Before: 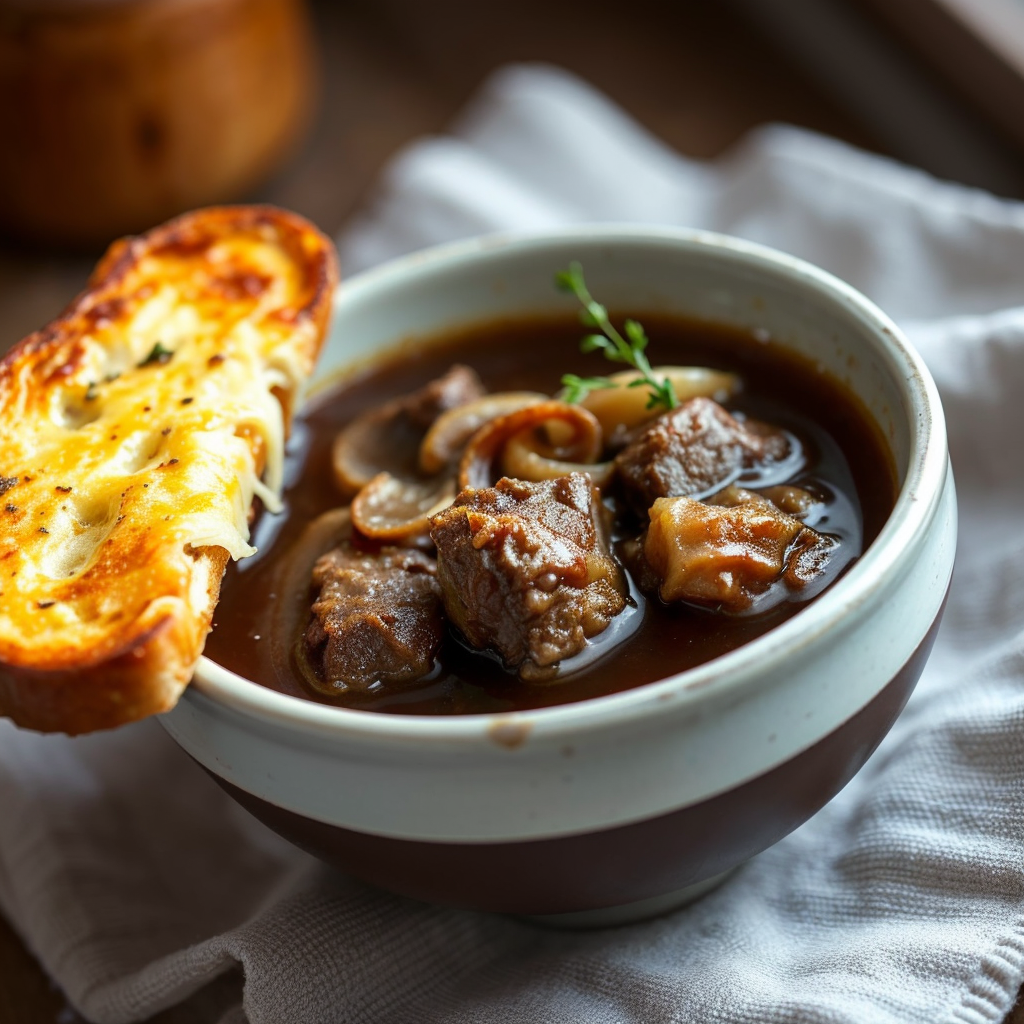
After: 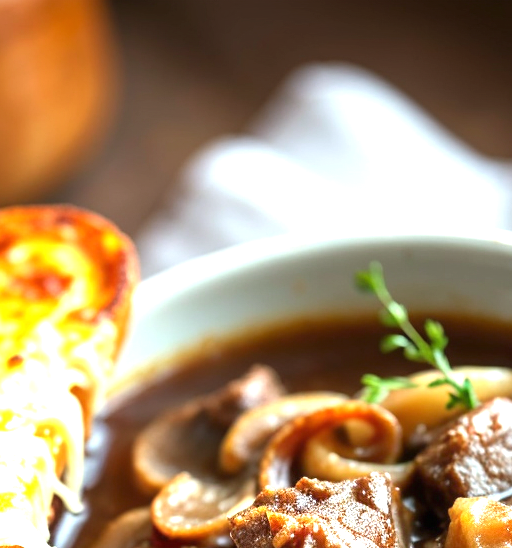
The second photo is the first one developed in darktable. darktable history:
tone equalizer: on, module defaults
exposure: black level correction 0, exposure 1.2 EV, compensate exposure bias true, compensate highlight preservation false
crop: left 19.556%, right 30.401%, bottom 46.458%
